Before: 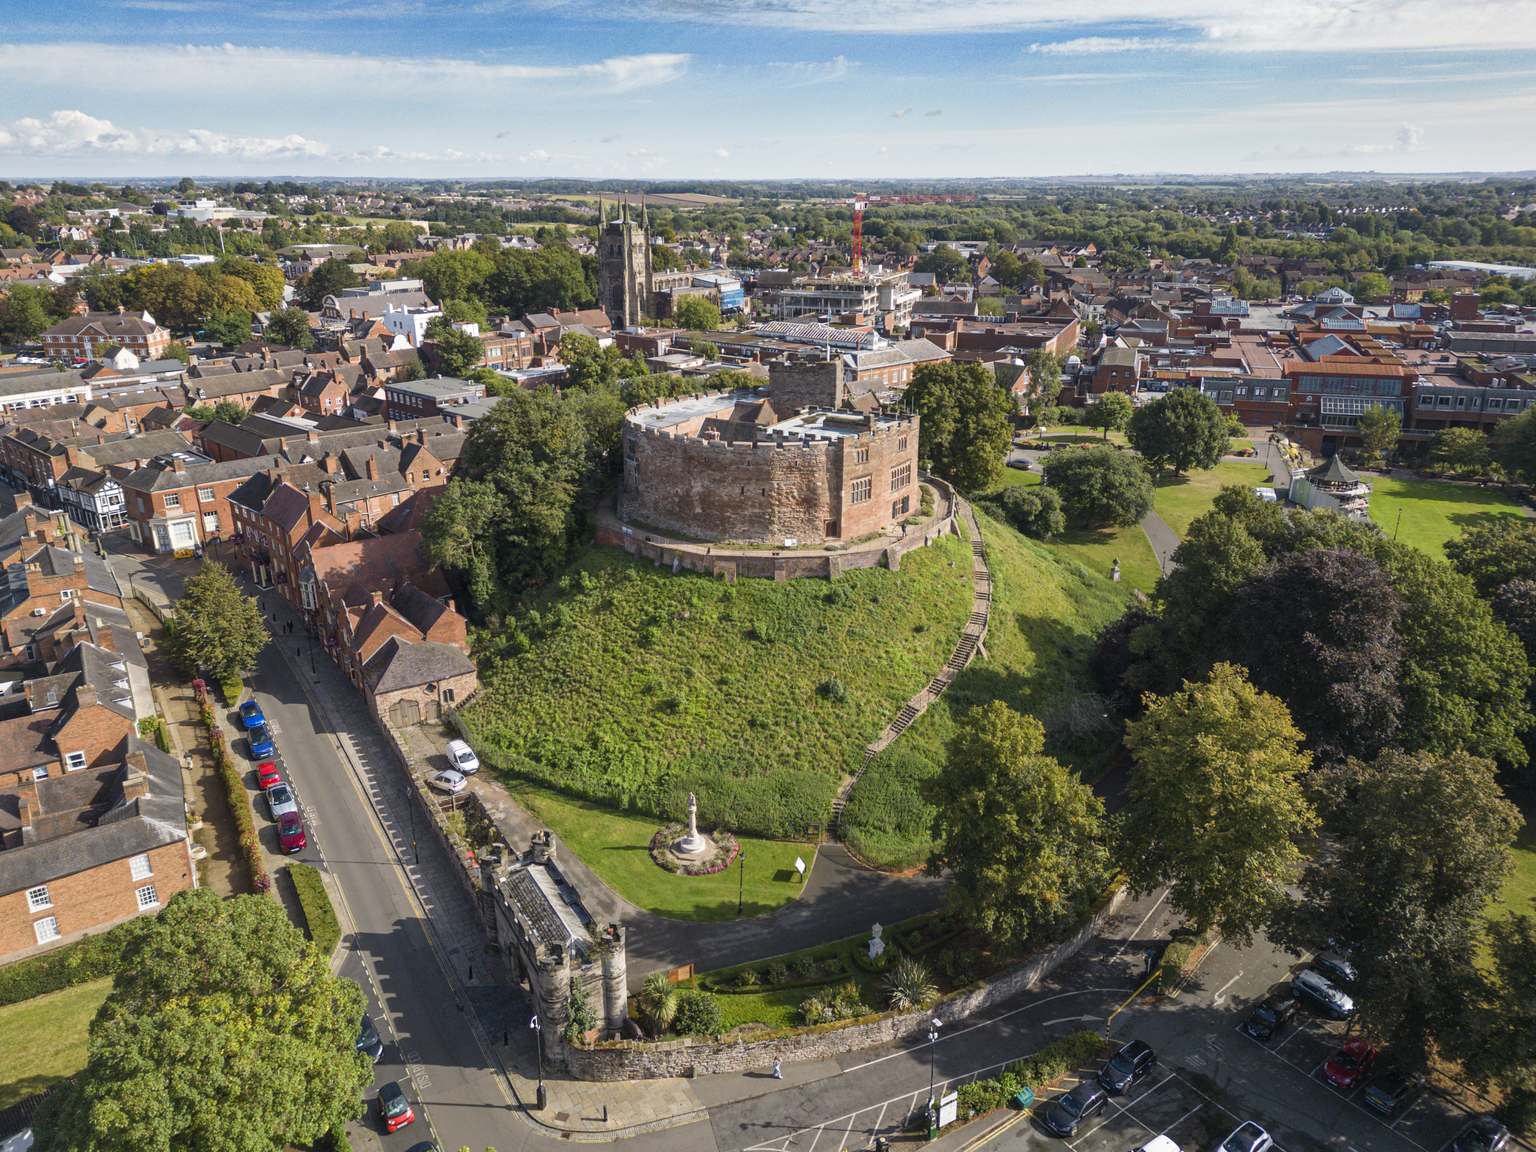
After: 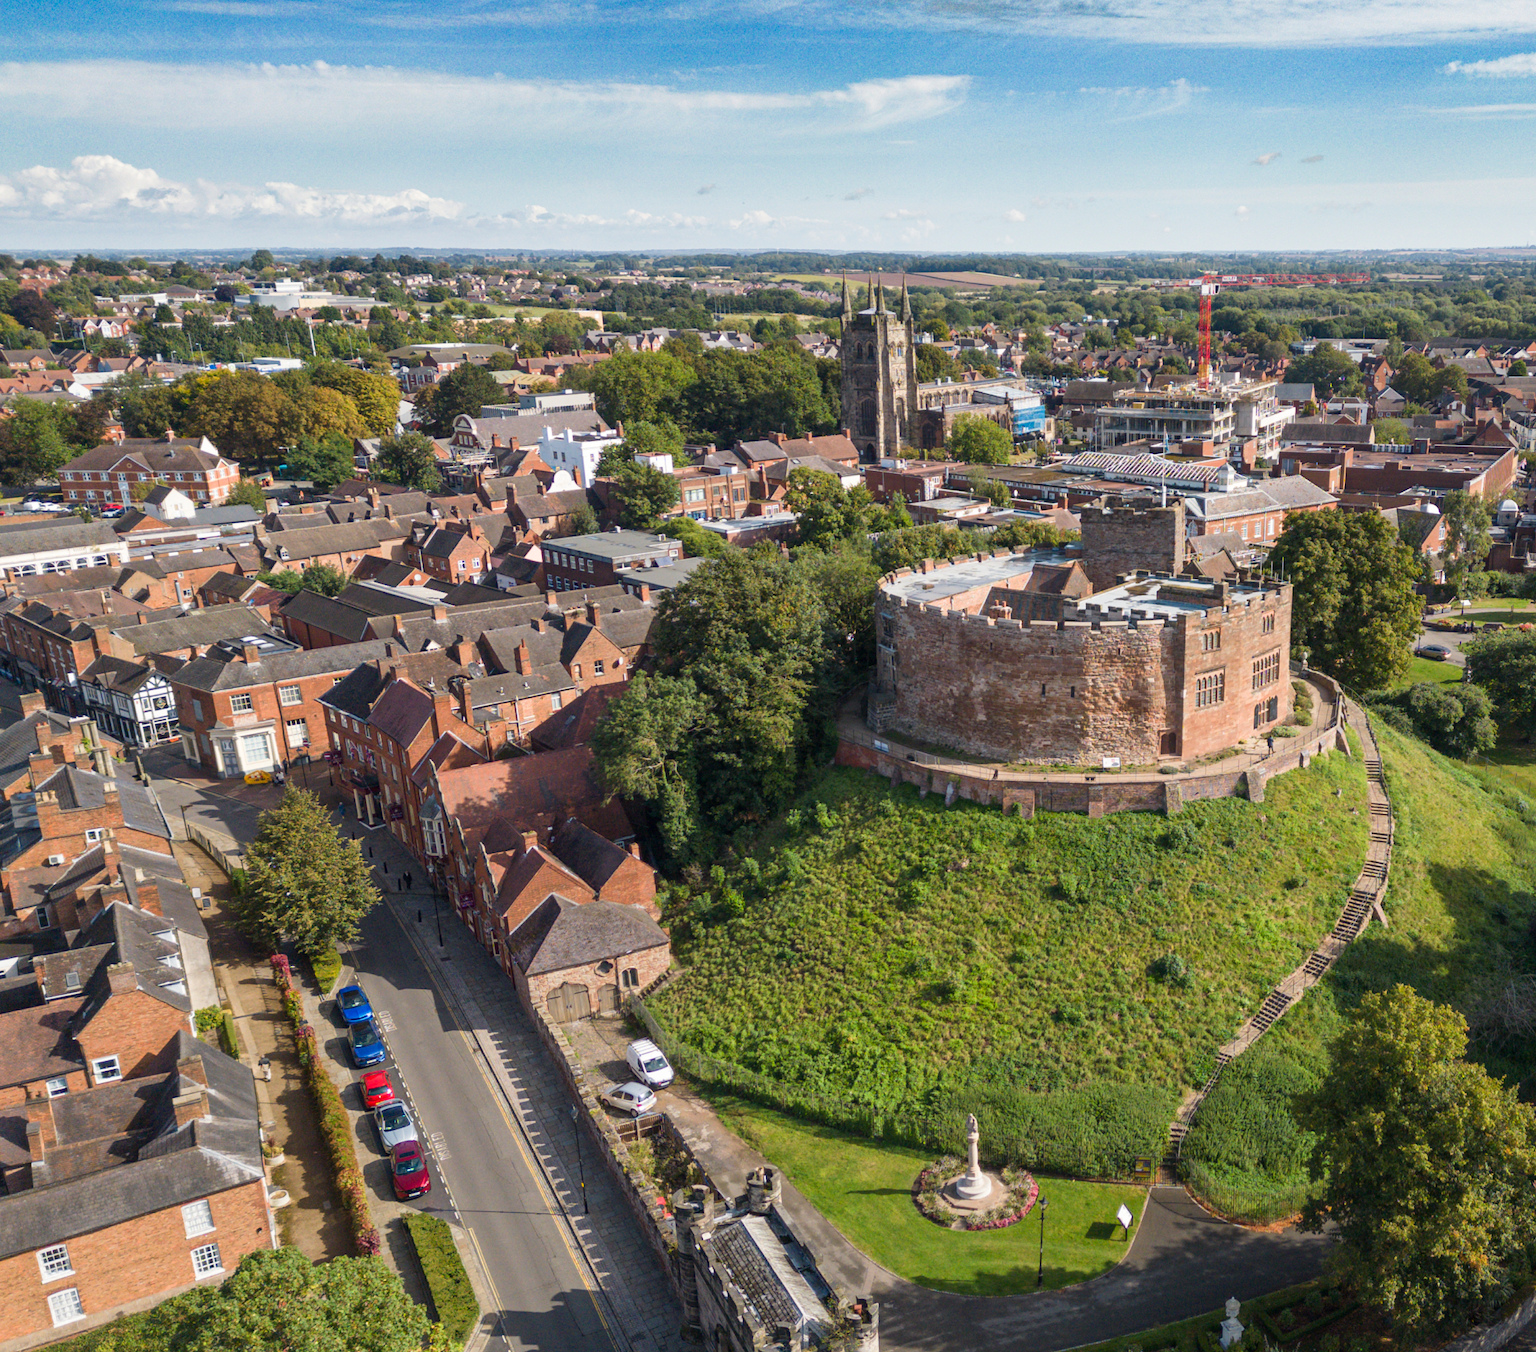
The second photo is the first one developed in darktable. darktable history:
crop: right 28.818%, bottom 16.427%
